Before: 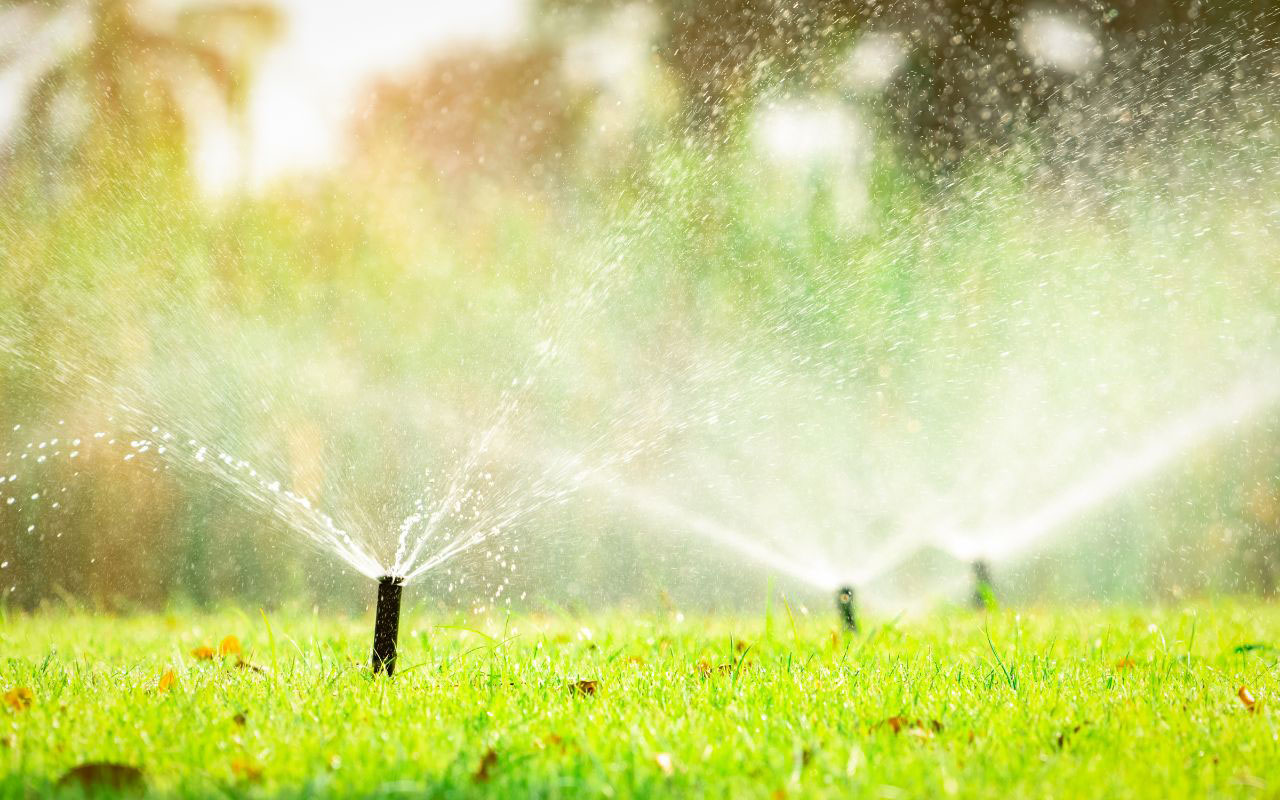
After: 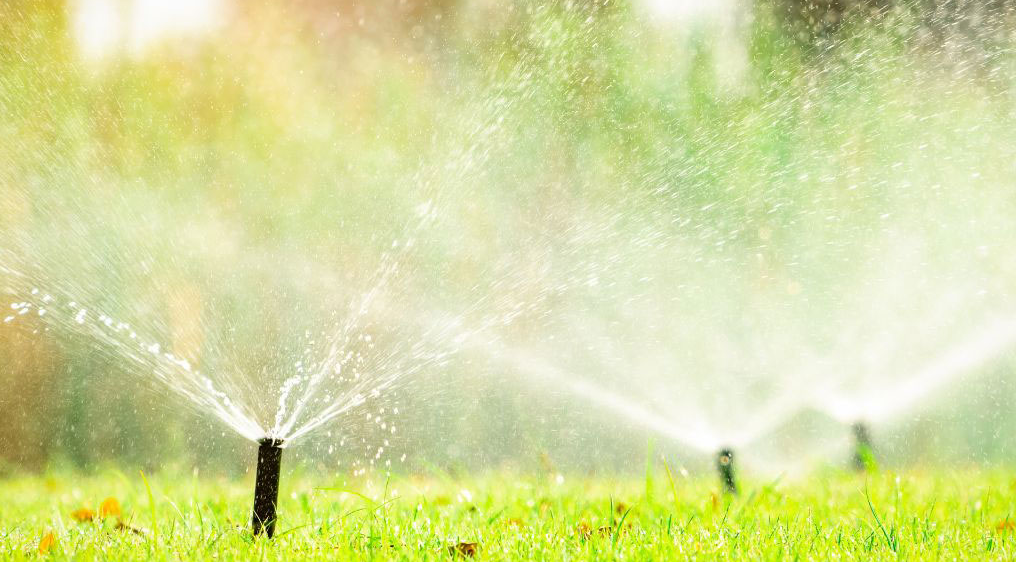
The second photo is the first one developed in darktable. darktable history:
crop: left 9.438%, top 17.332%, right 11.174%, bottom 12.352%
